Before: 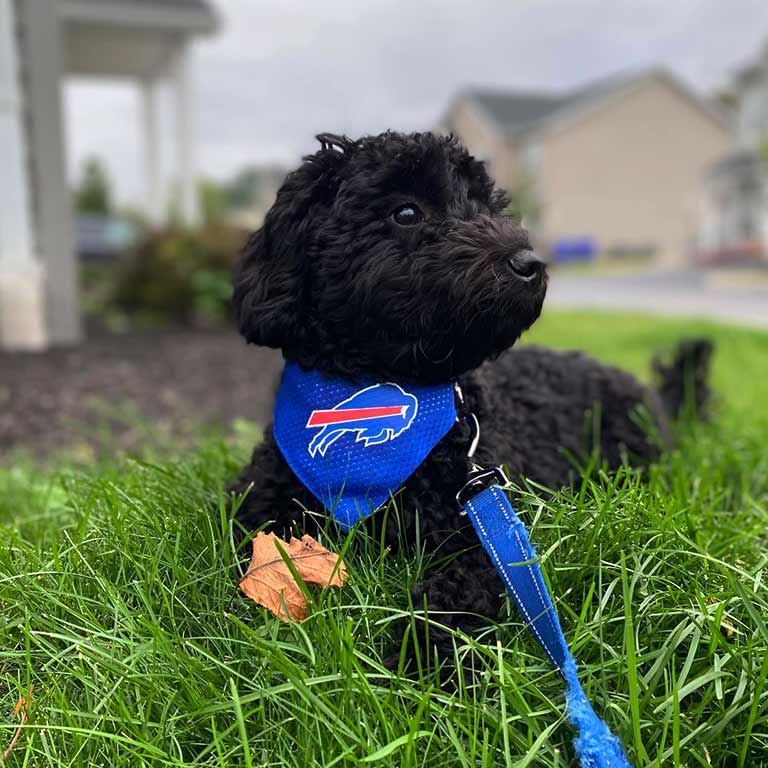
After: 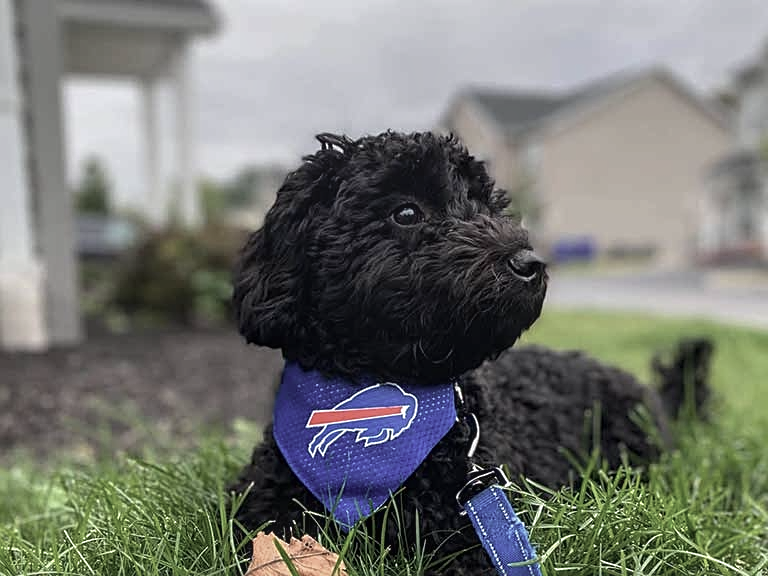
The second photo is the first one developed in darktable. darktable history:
exposure: compensate exposure bias true, compensate highlight preservation false
shadows and highlights: radius 335.03, shadows 64.63, highlights 4.71, compress 87.28%, soften with gaussian
crop: bottom 24.986%
local contrast: on, module defaults
contrast brightness saturation: contrast -0.054, saturation -0.41
sharpen: on, module defaults
